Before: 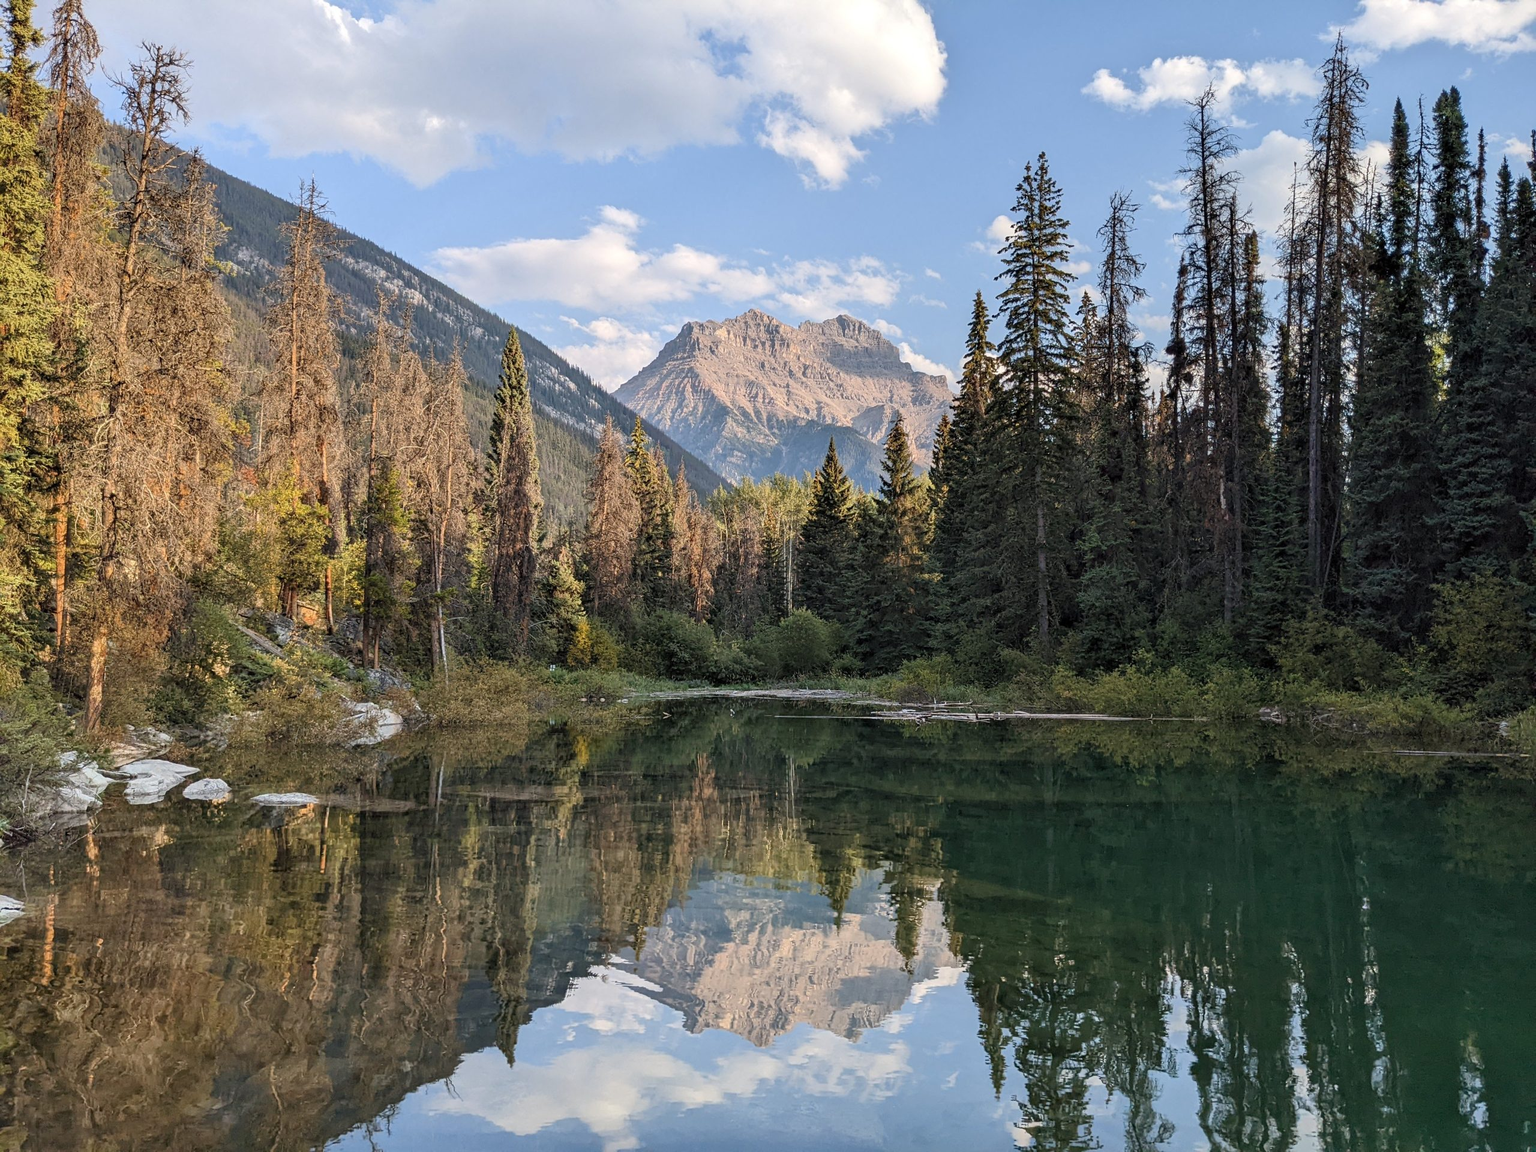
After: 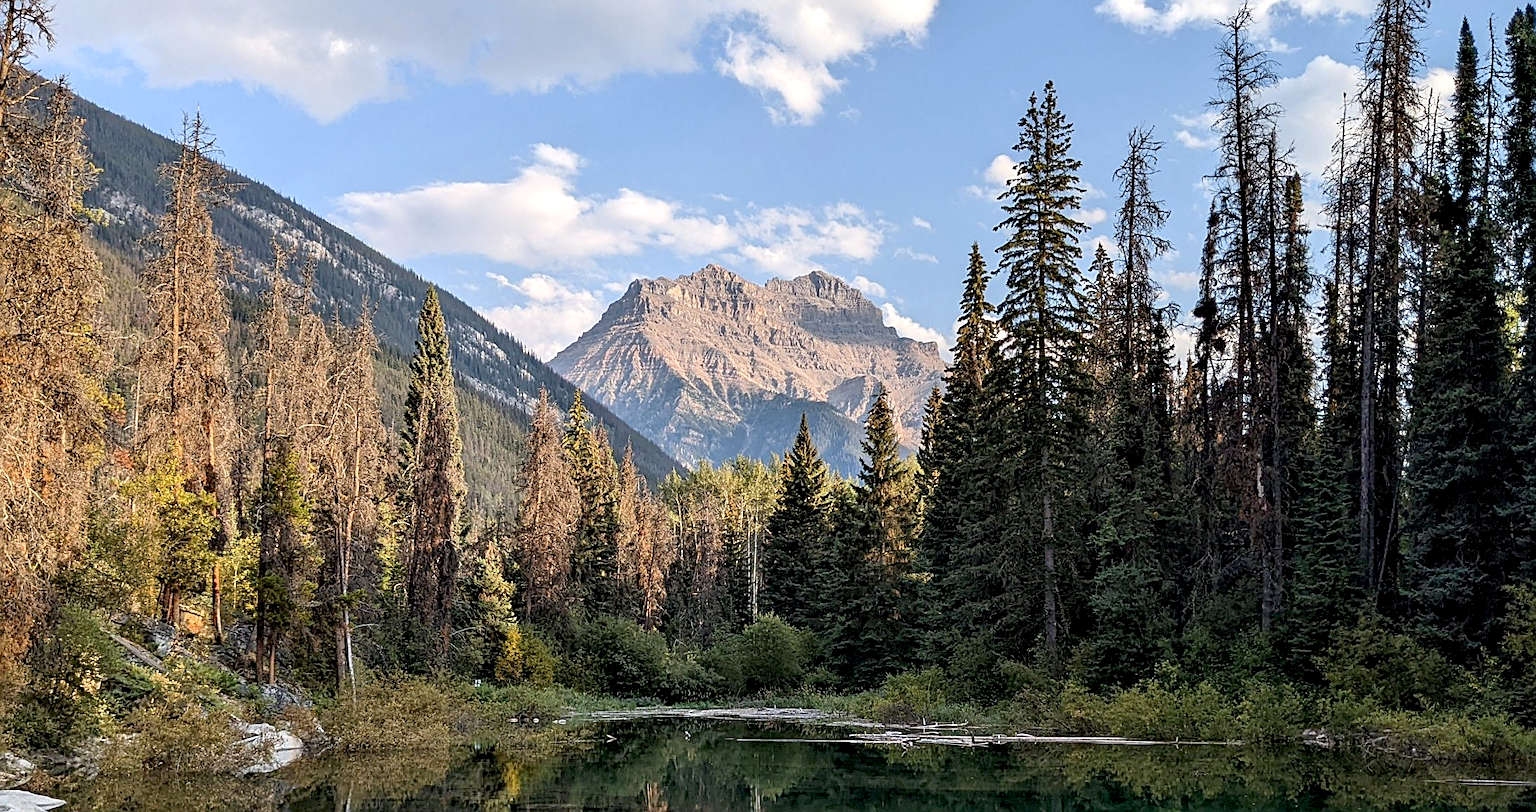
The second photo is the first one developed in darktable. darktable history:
exposure: black level correction 0.009, exposure 0.119 EV, compensate highlight preservation false
contrast equalizer: octaves 7, y [[0.6 ×6], [0.55 ×6], [0 ×6], [0 ×6], [0 ×6]], mix 0.2
sharpen: on, module defaults
crop and rotate: left 9.345%, top 7.22%, right 4.982%, bottom 32.331%
